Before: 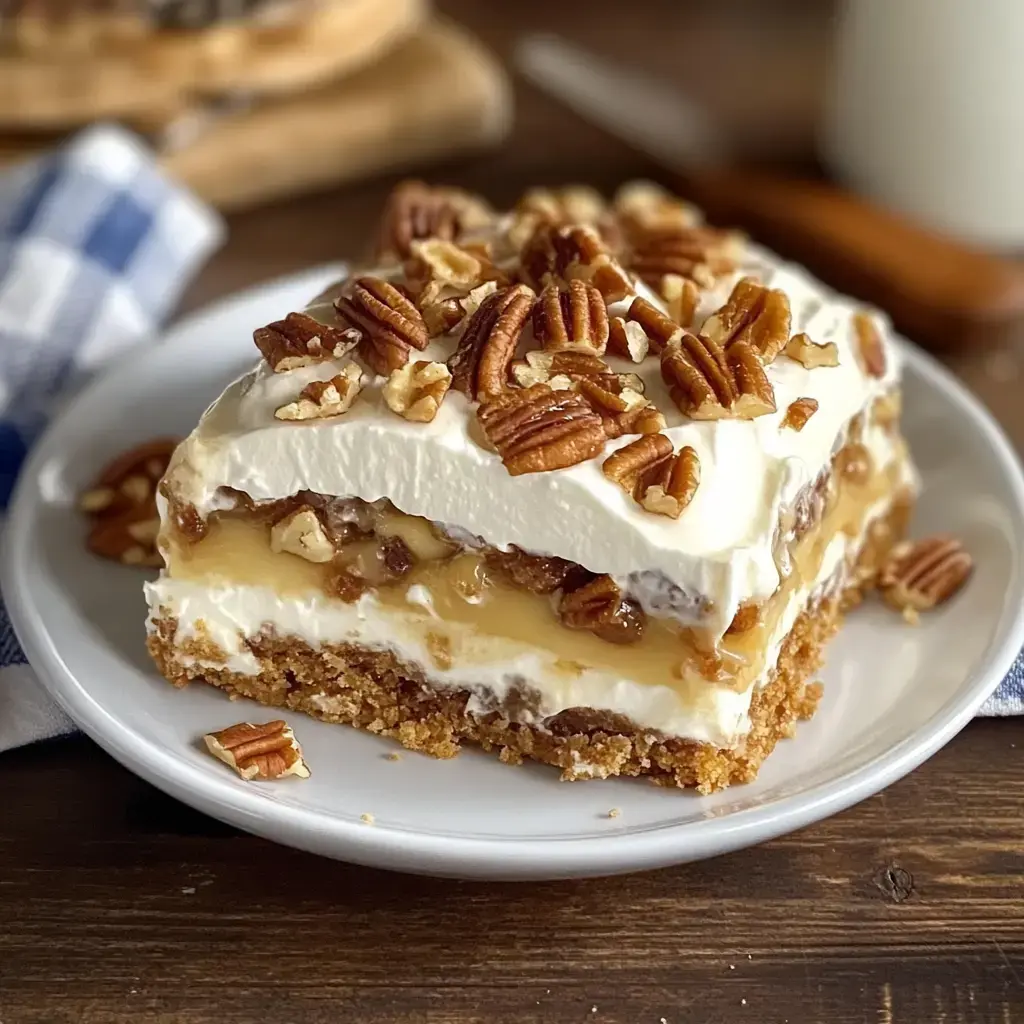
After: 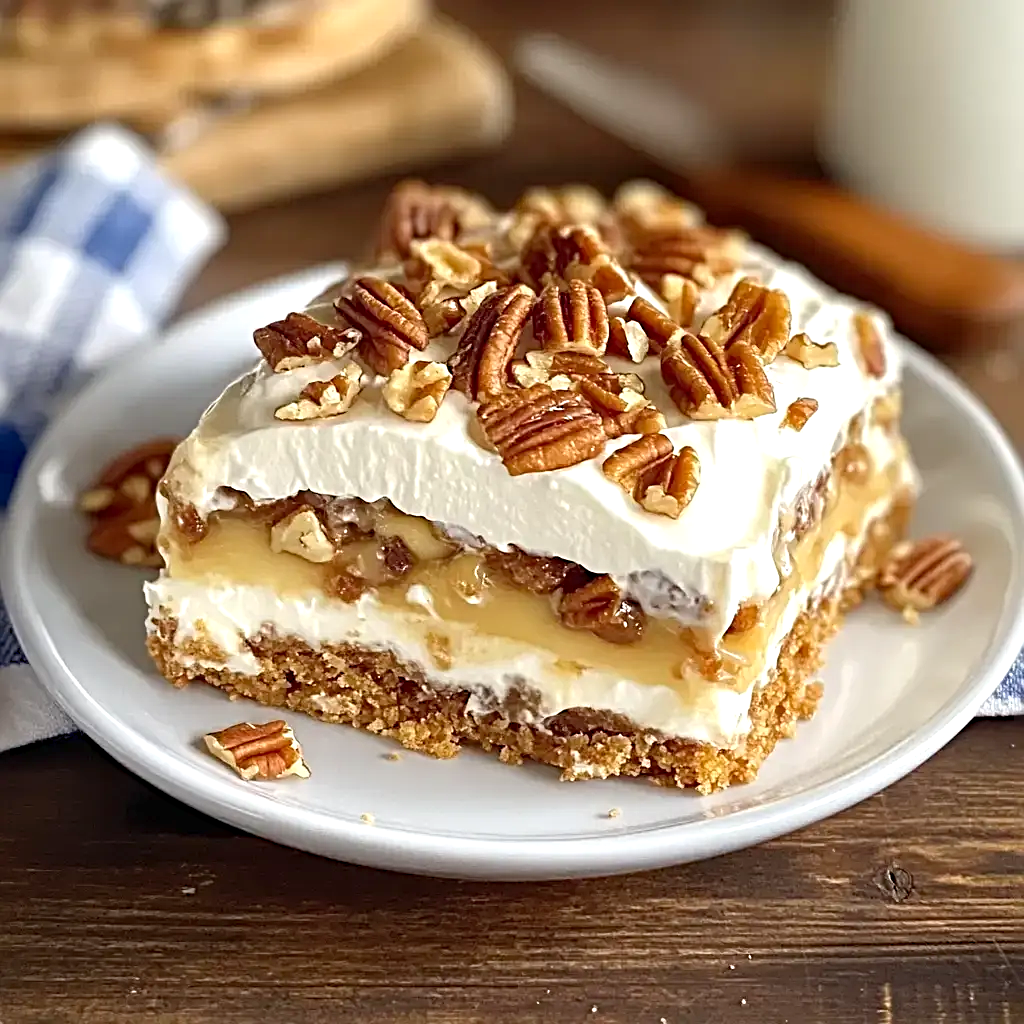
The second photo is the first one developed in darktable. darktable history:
levels: levels [0, 0.435, 0.917]
sharpen: radius 4
color balance: on, module defaults
